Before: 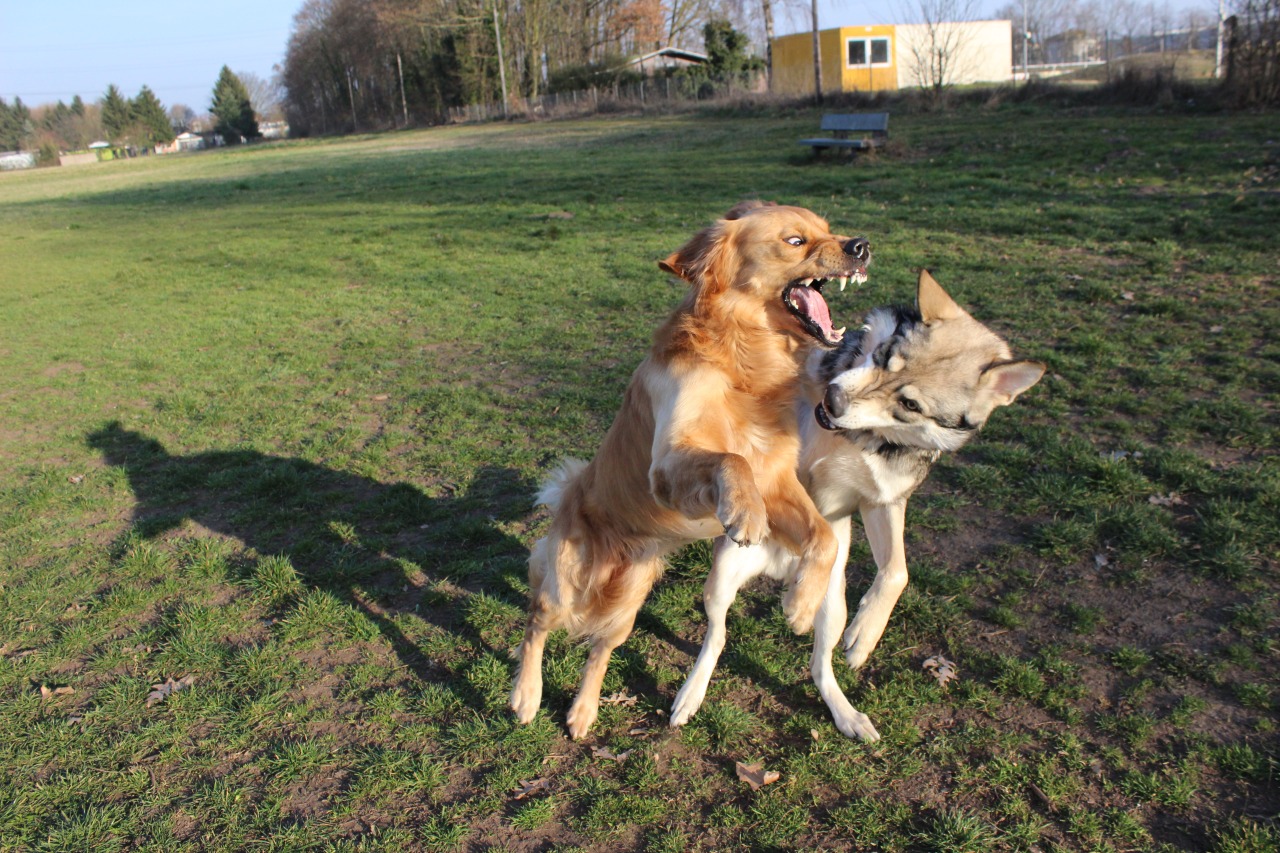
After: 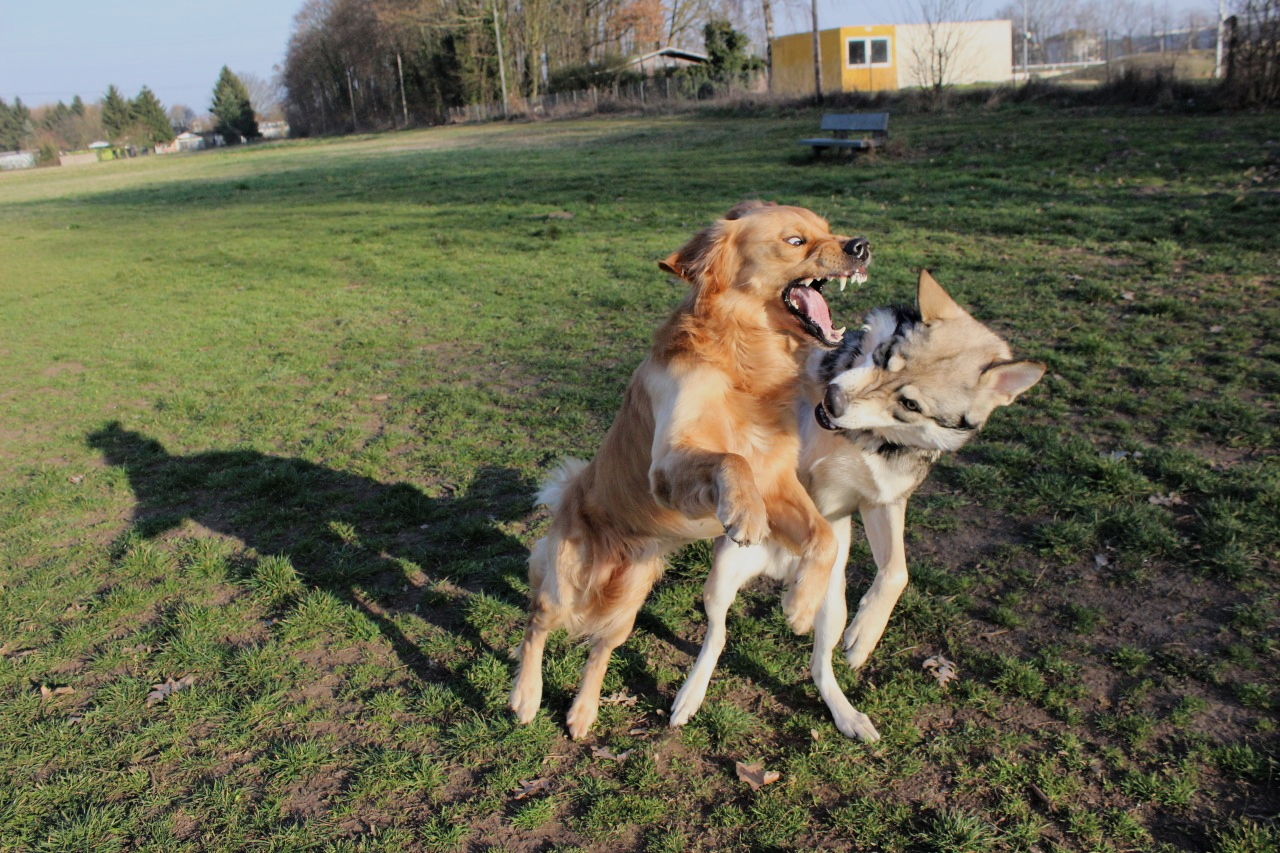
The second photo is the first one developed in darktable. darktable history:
filmic rgb: black relative exposure -8.15 EV, white relative exposure 3.76 EV, hardness 4.41
